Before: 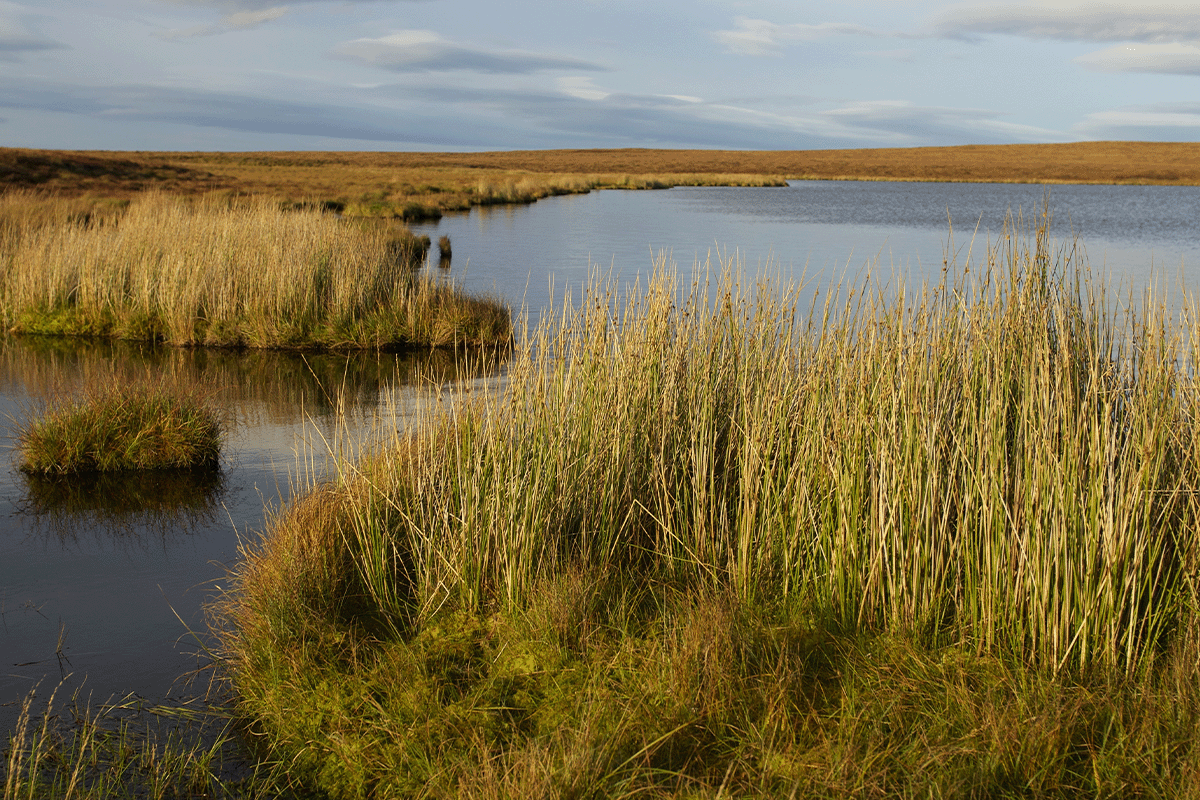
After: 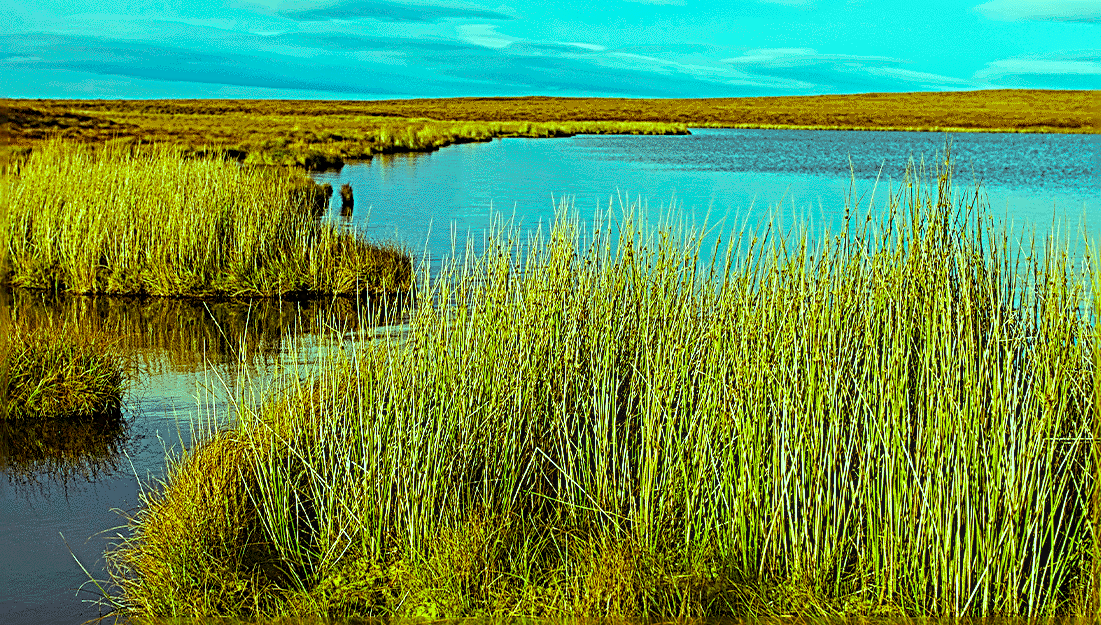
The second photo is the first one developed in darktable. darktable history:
exposure: exposure -0.274 EV, compensate exposure bias true, compensate highlight preservation false
sharpen: radius 3.187, amount 1.714
color balance rgb: power › hue 329.59°, highlights gain › luminance 19.802%, highlights gain › chroma 13.101%, highlights gain › hue 174.23°, perceptual saturation grading › global saturation 25.209%, global vibrance 50.742%
crop: left 8.234%, top 6.565%, bottom 15.276%
base curve: curves: ch0 [(0, 0) (0.204, 0.334) (0.55, 0.733) (1, 1)], preserve colors none
local contrast: detail 130%
